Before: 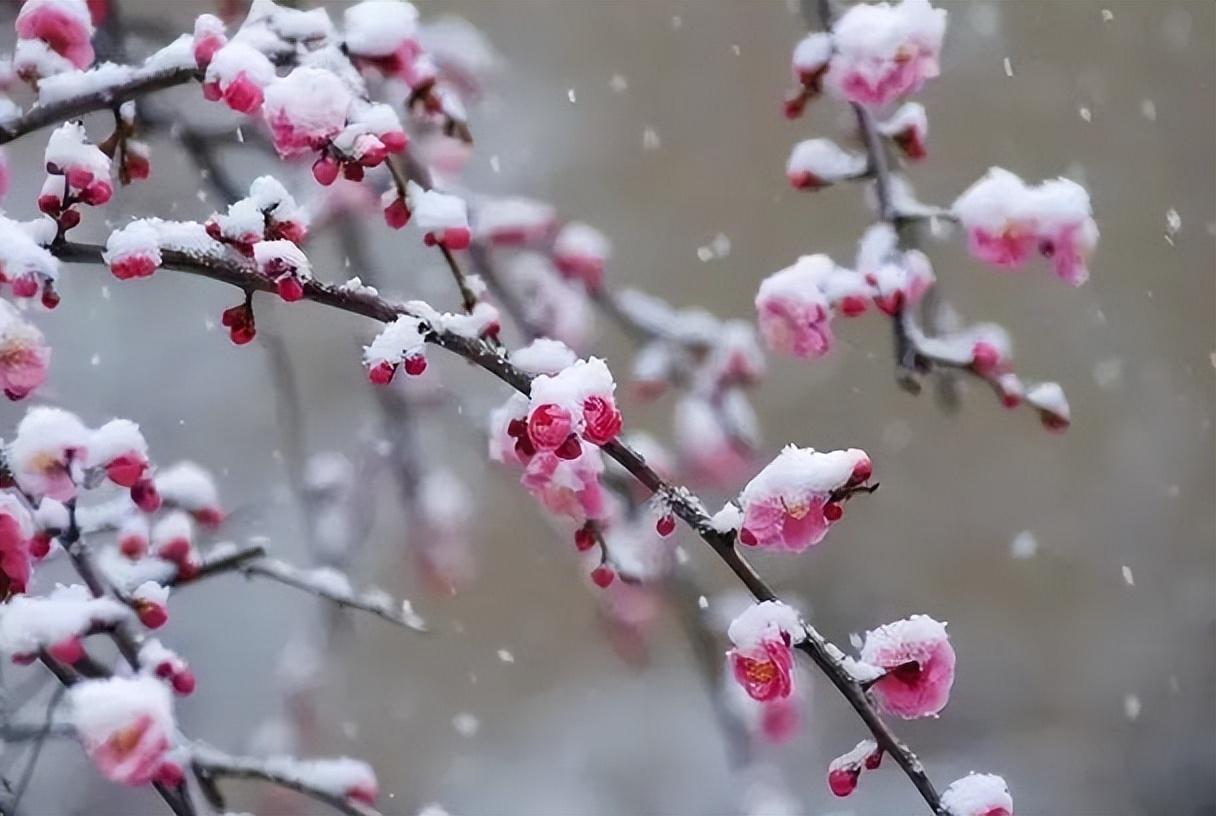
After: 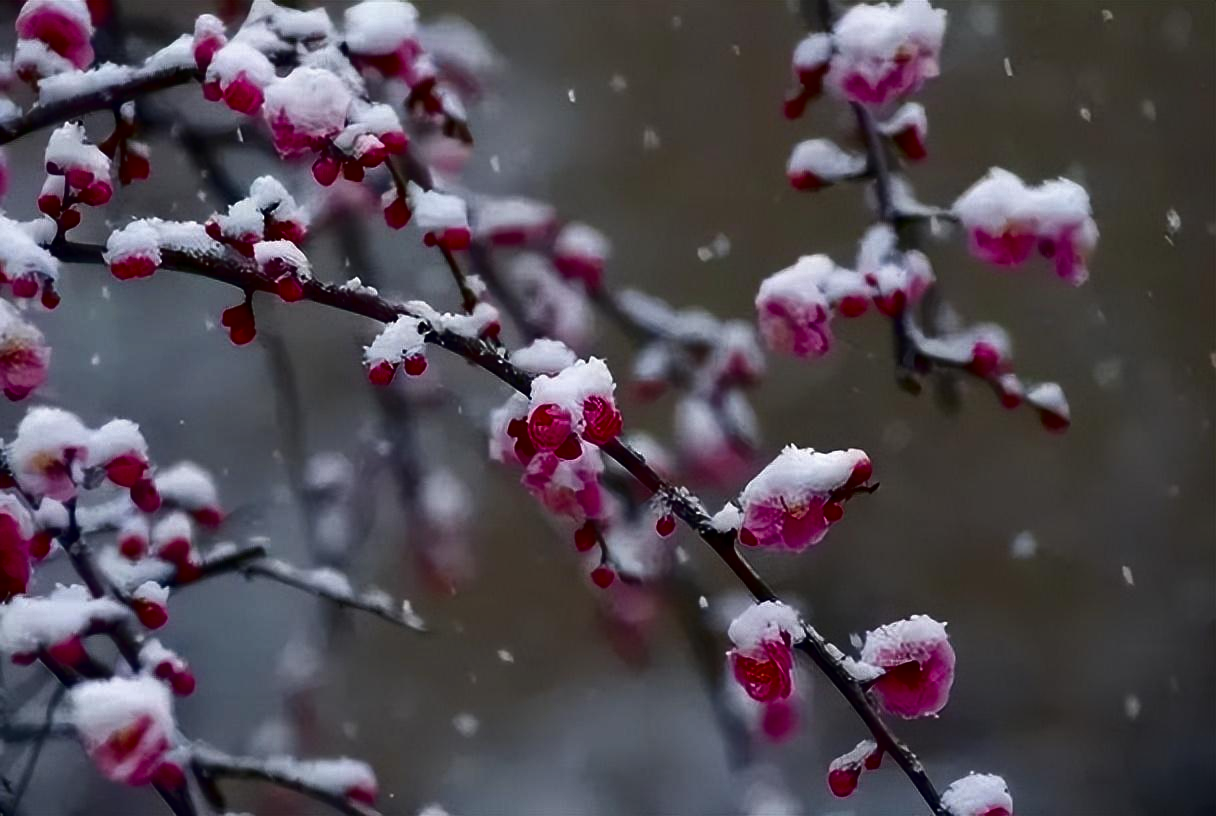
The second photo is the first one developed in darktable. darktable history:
contrast brightness saturation: contrast 0.09, brightness -0.588, saturation 0.166
